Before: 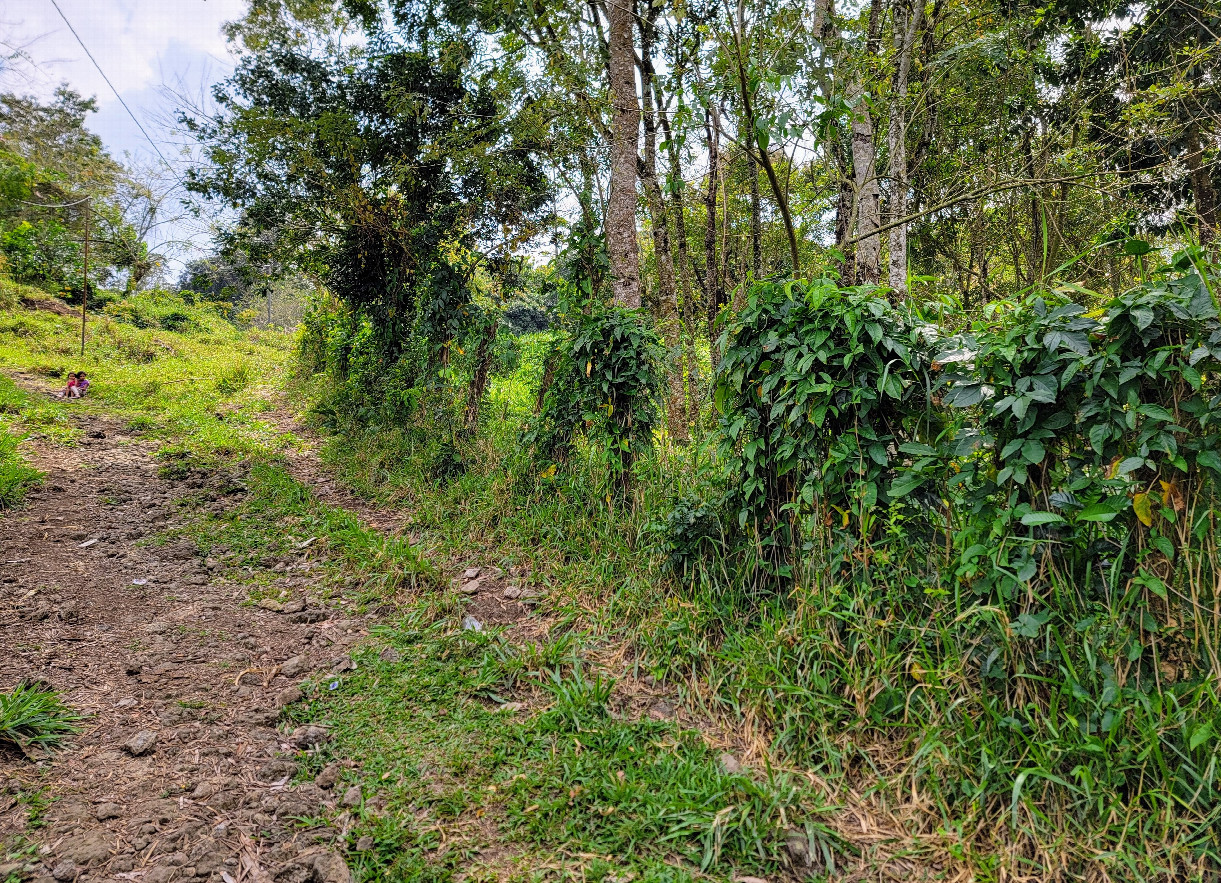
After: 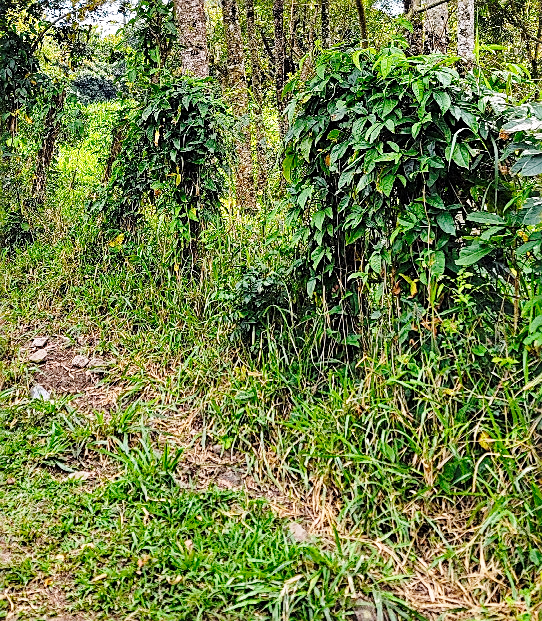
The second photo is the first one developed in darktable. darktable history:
base curve: curves: ch0 [(0, 0) (0.028, 0.03) (0.121, 0.232) (0.46, 0.748) (0.859, 0.968) (1, 1)], preserve colors none
sharpen: on, module defaults
crop: left 35.432%, top 26.233%, right 20.145%, bottom 3.432%
